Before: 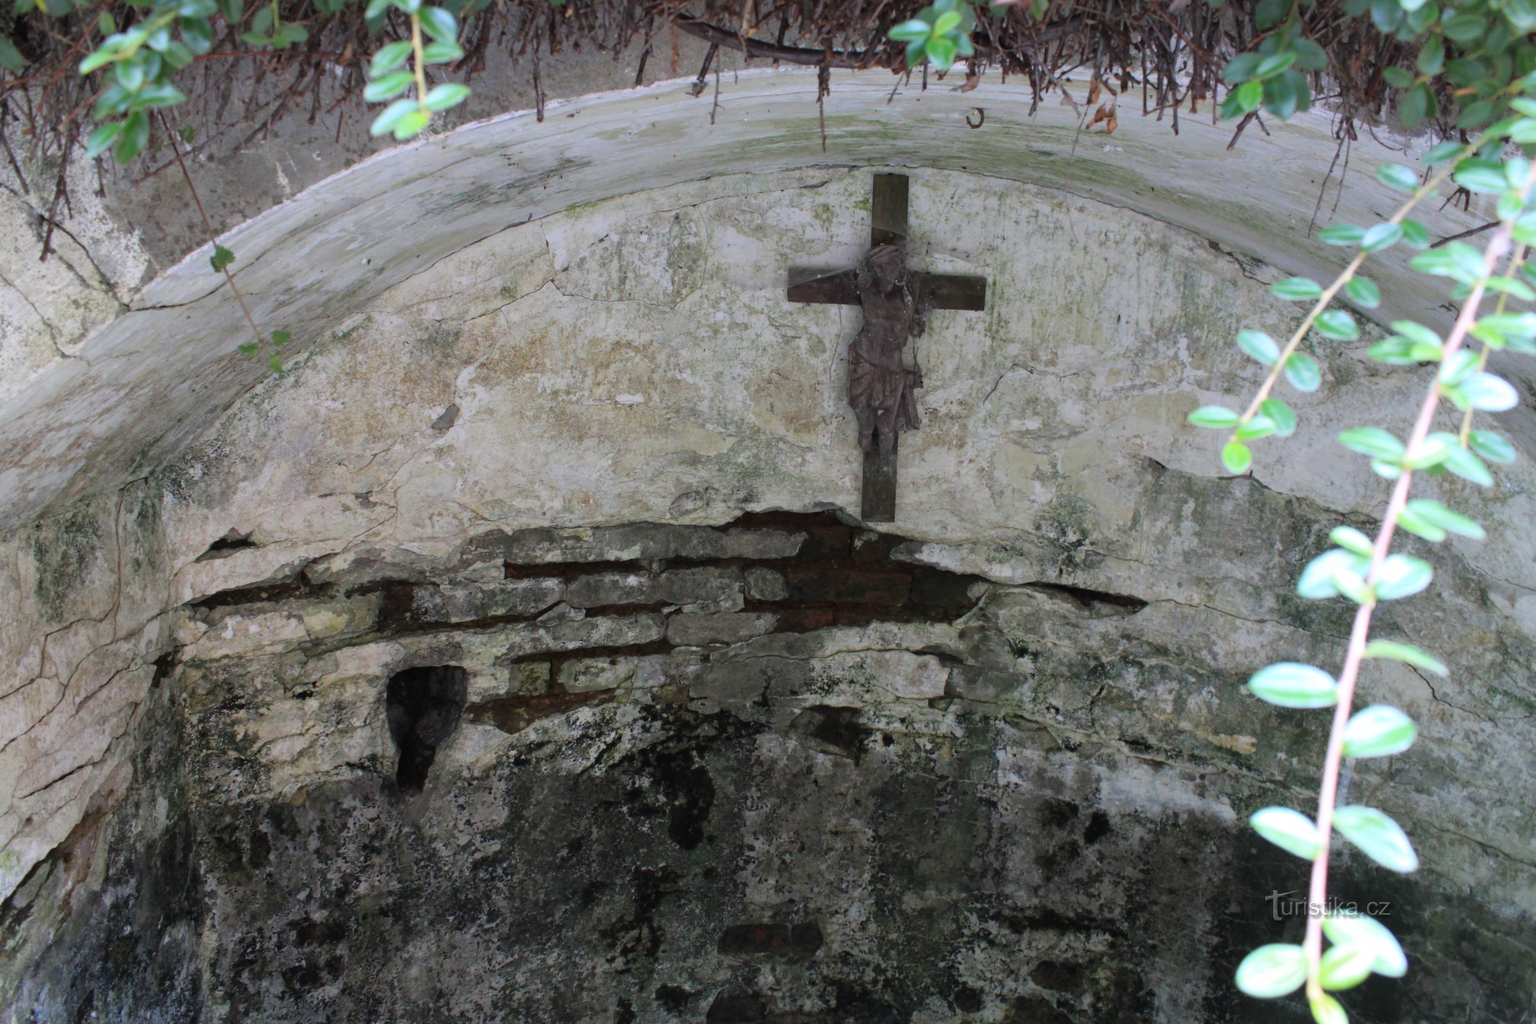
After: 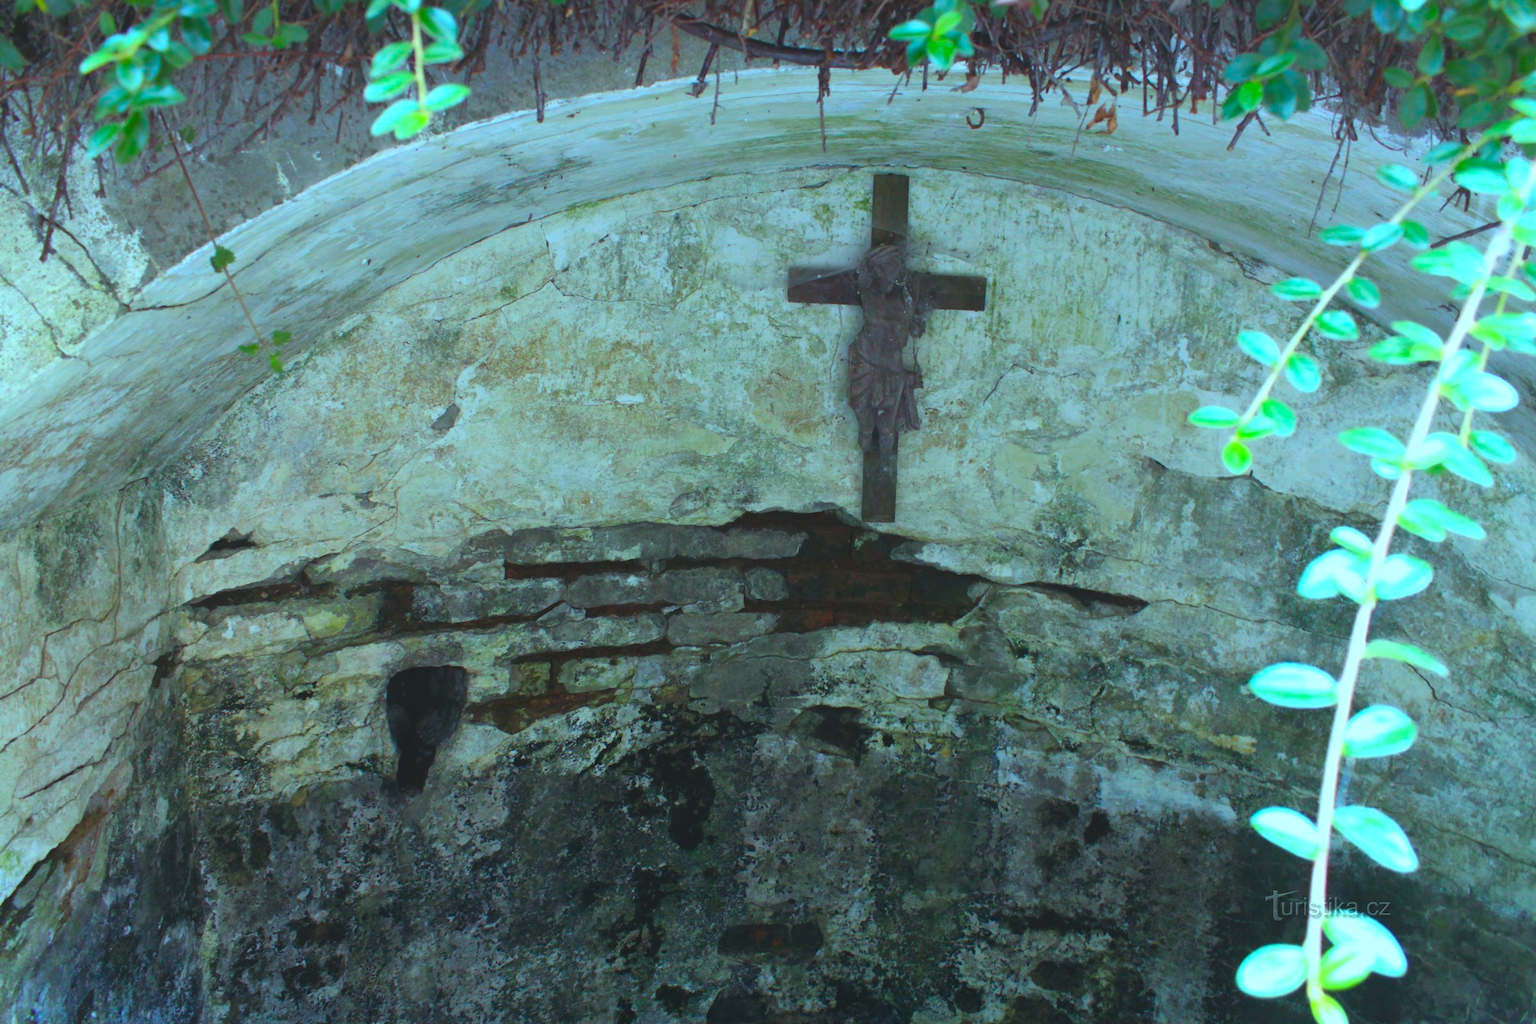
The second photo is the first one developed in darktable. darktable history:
color balance rgb: linear chroma grading › global chroma 16.62%, perceptual saturation grading › highlights -8.63%, perceptual saturation grading › mid-tones 18.66%, perceptual saturation grading › shadows 28.49%, perceptual brilliance grading › highlights 14.22%, perceptual brilliance grading › shadows -18.96%, global vibrance 27.71%
local contrast: detail 69%
color balance: mode lift, gamma, gain (sRGB), lift [0.997, 0.979, 1.021, 1.011], gamma [1, 1.084, 0.916, 0.998], gain [1, 0.87, 1.13, 1.101], contrast 4.55%, contrast fulcrum 38.24%, output saturation 104.09%
shadows and highlights: shadows 37.27, highlights -28.18, soften with gaussian
